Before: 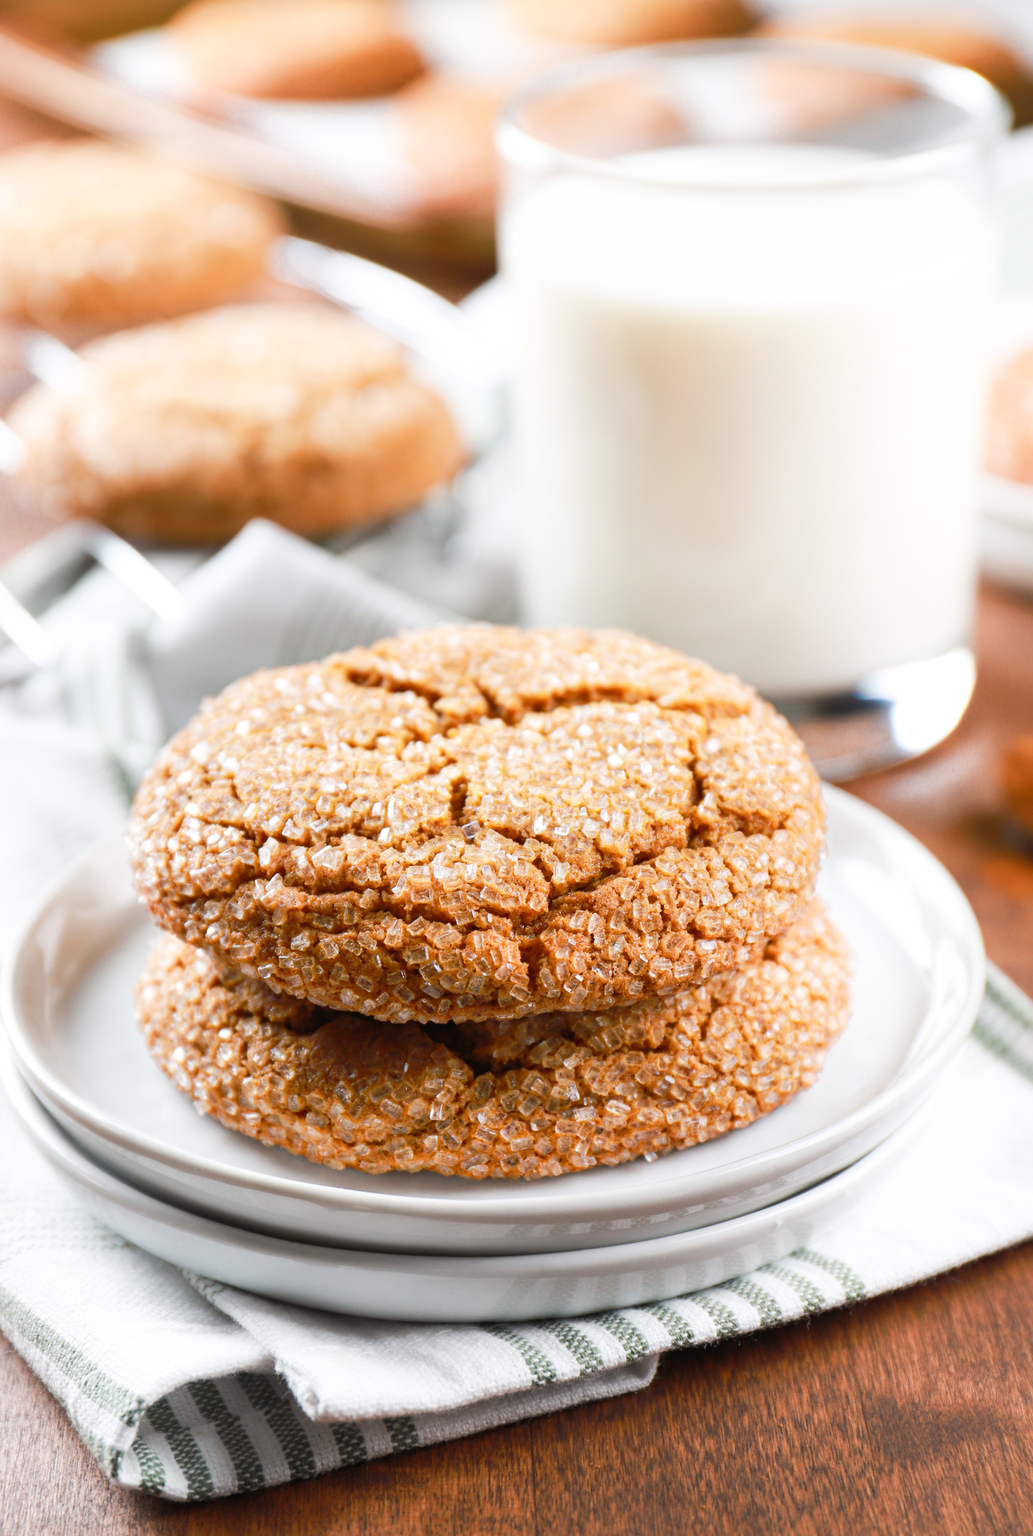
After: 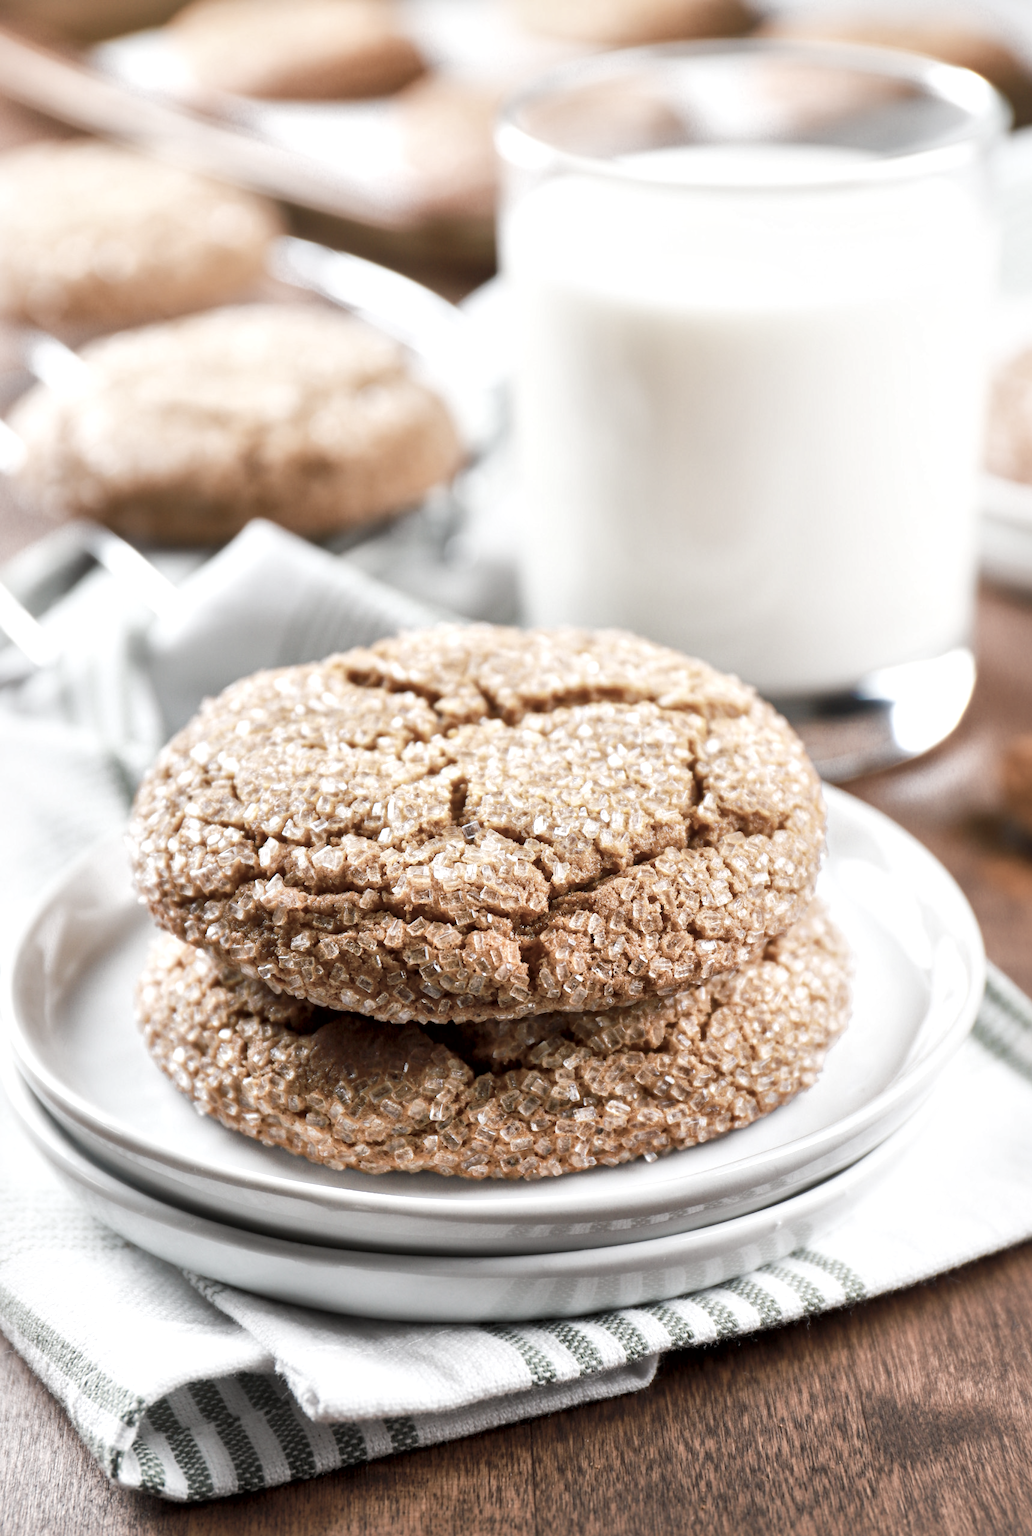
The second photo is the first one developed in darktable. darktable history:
local contrast: mode bilateral grid, contrast 25, coarseness 60, detail 151%, midtone range 0.2
color correction: highlights b* 0.042, saturation 0.511
